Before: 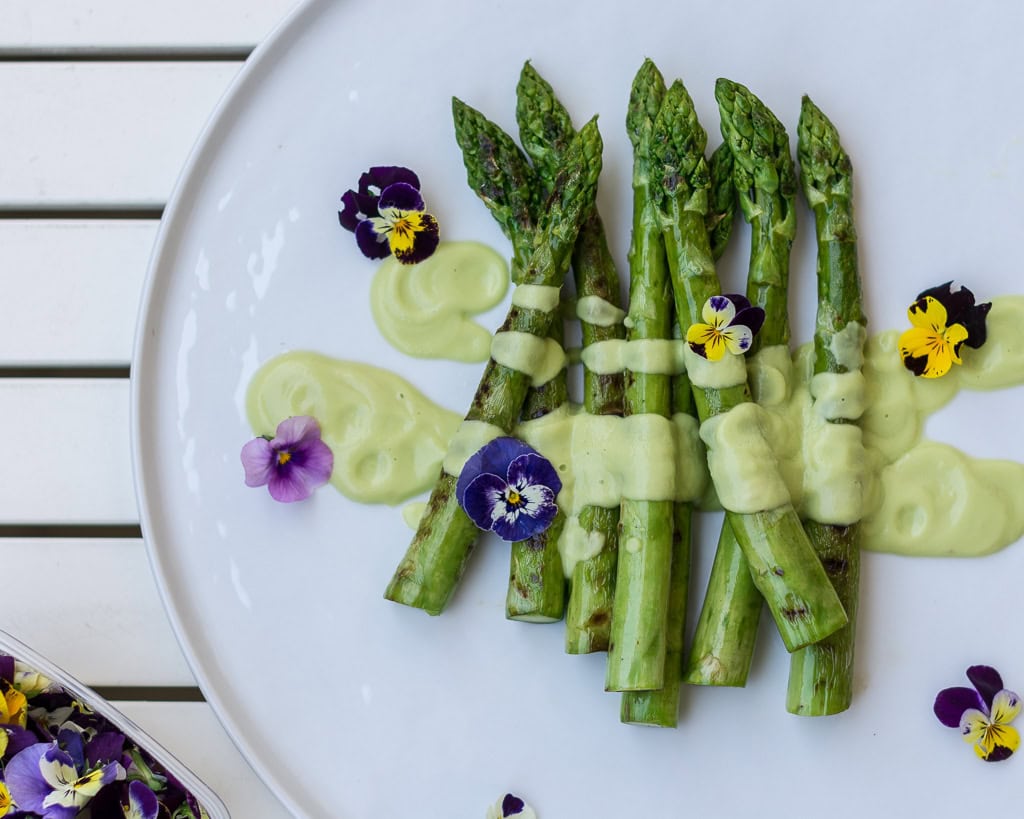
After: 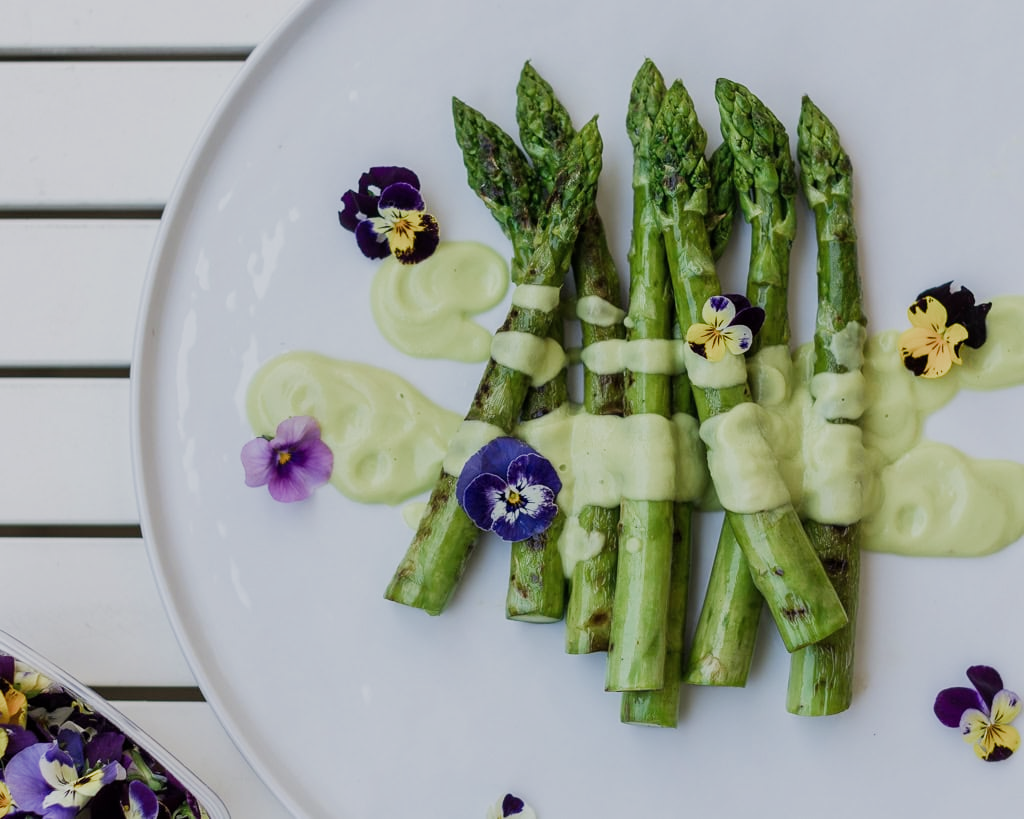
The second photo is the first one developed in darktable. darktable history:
filmic rgb: black relative exposure -14.16 EV, white relative exposure 3.37 EV, threshold 5.98 EV, hardness 7.88, contrast 0.994, add noise in highlights 0.001, color science v3 (2019), use custom middle-gray values true, contrast in highlights soft, enable highlight reconstruction true
